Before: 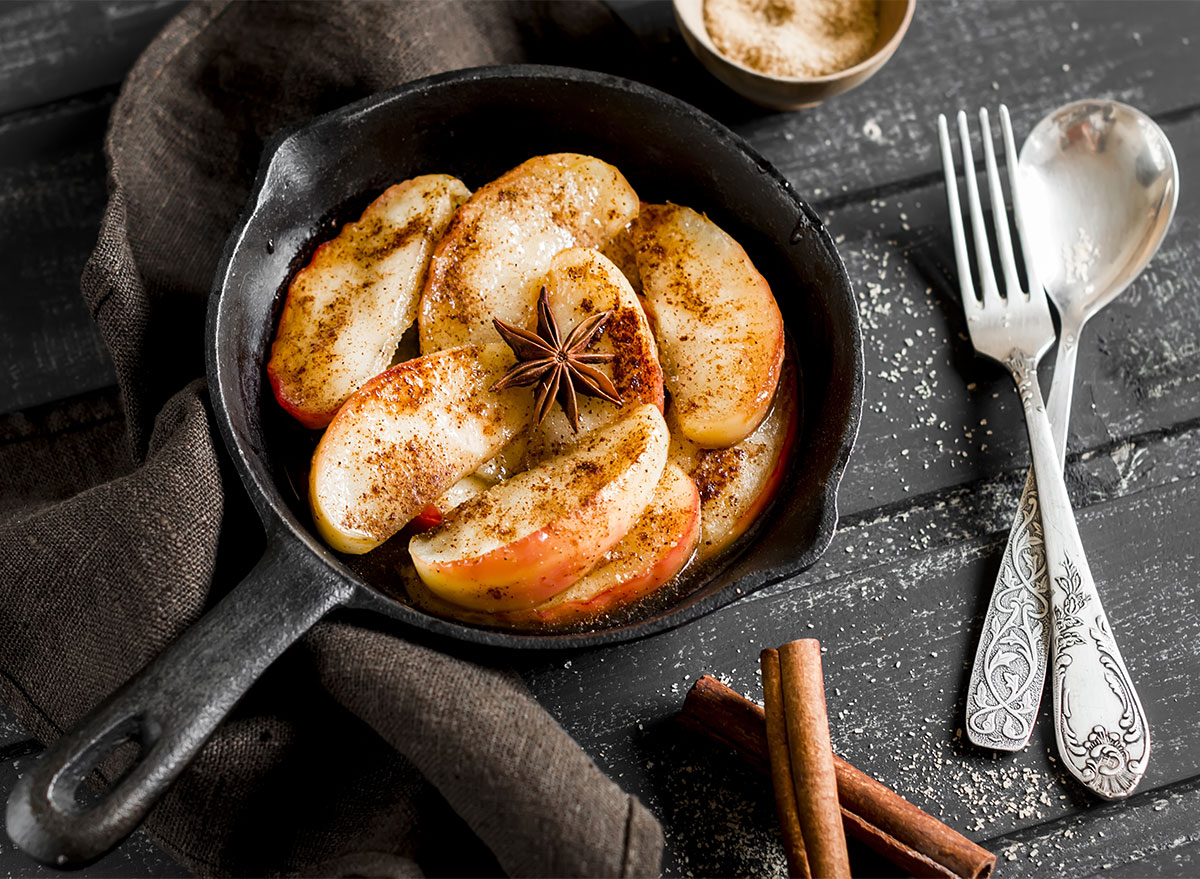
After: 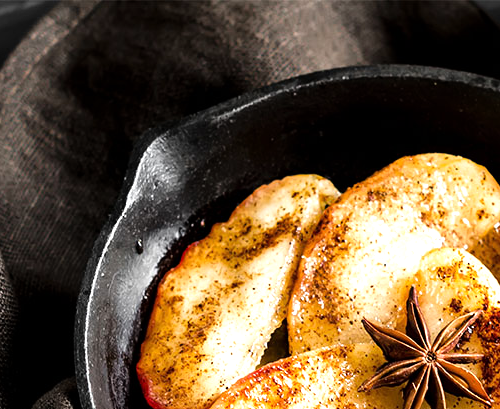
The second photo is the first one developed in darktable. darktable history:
tone equalizer: -8 EV -0.722 EV, -7 EV -0.666 EV, -6 EV -0.613 EV, -5 EV -0.387 EV, -3 EV 0.4 EV, -2 EV 0.6 EV, -1 EV 0.677 EV, +0 EV 0.77 EV
crop and rotate: left 10.922%, top 0.088%, right 47.339%, bottom 53.29%
